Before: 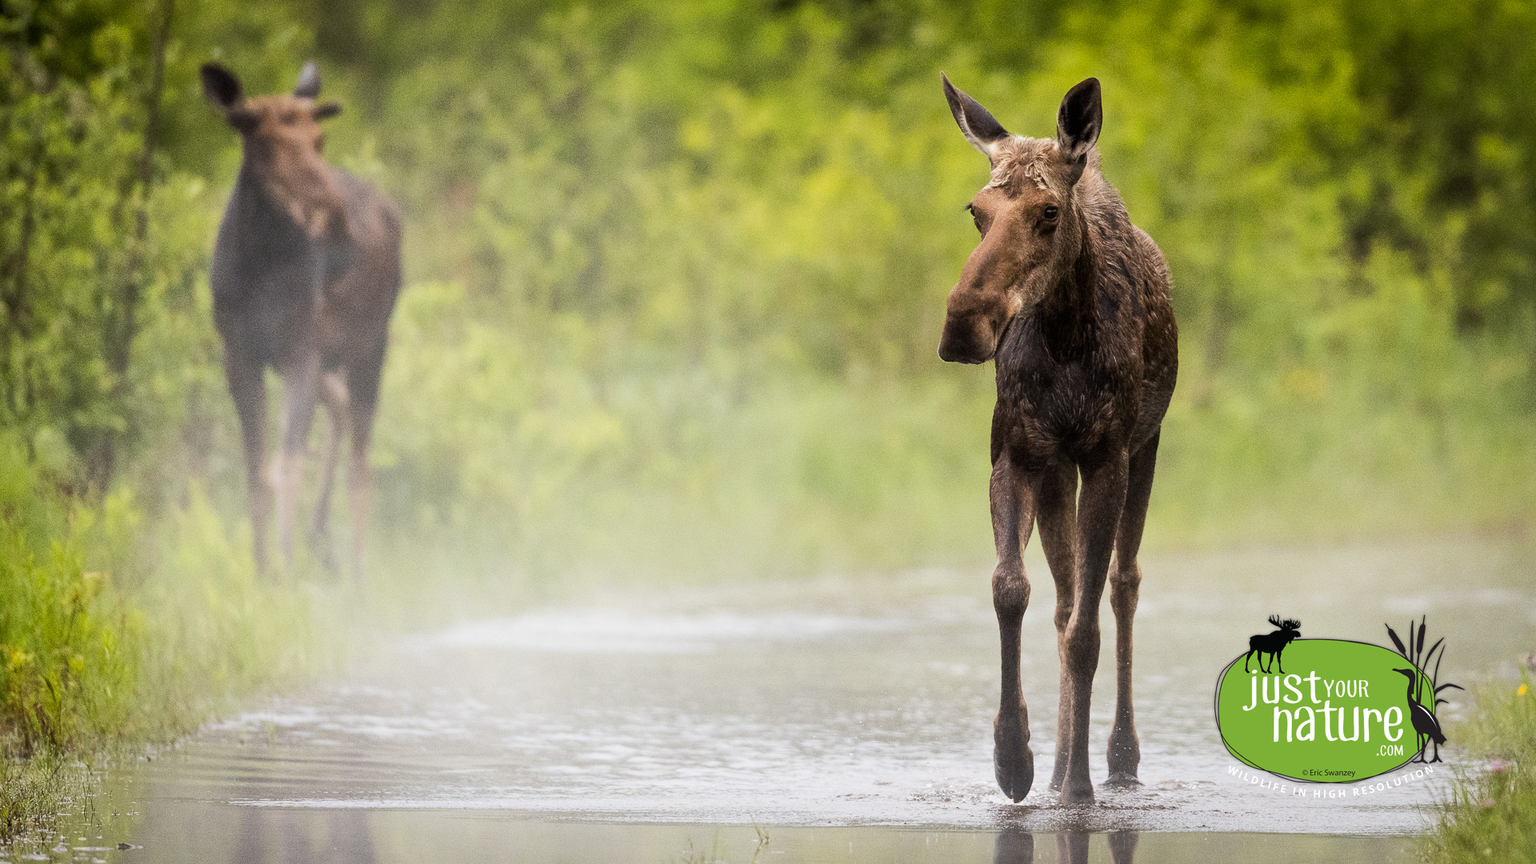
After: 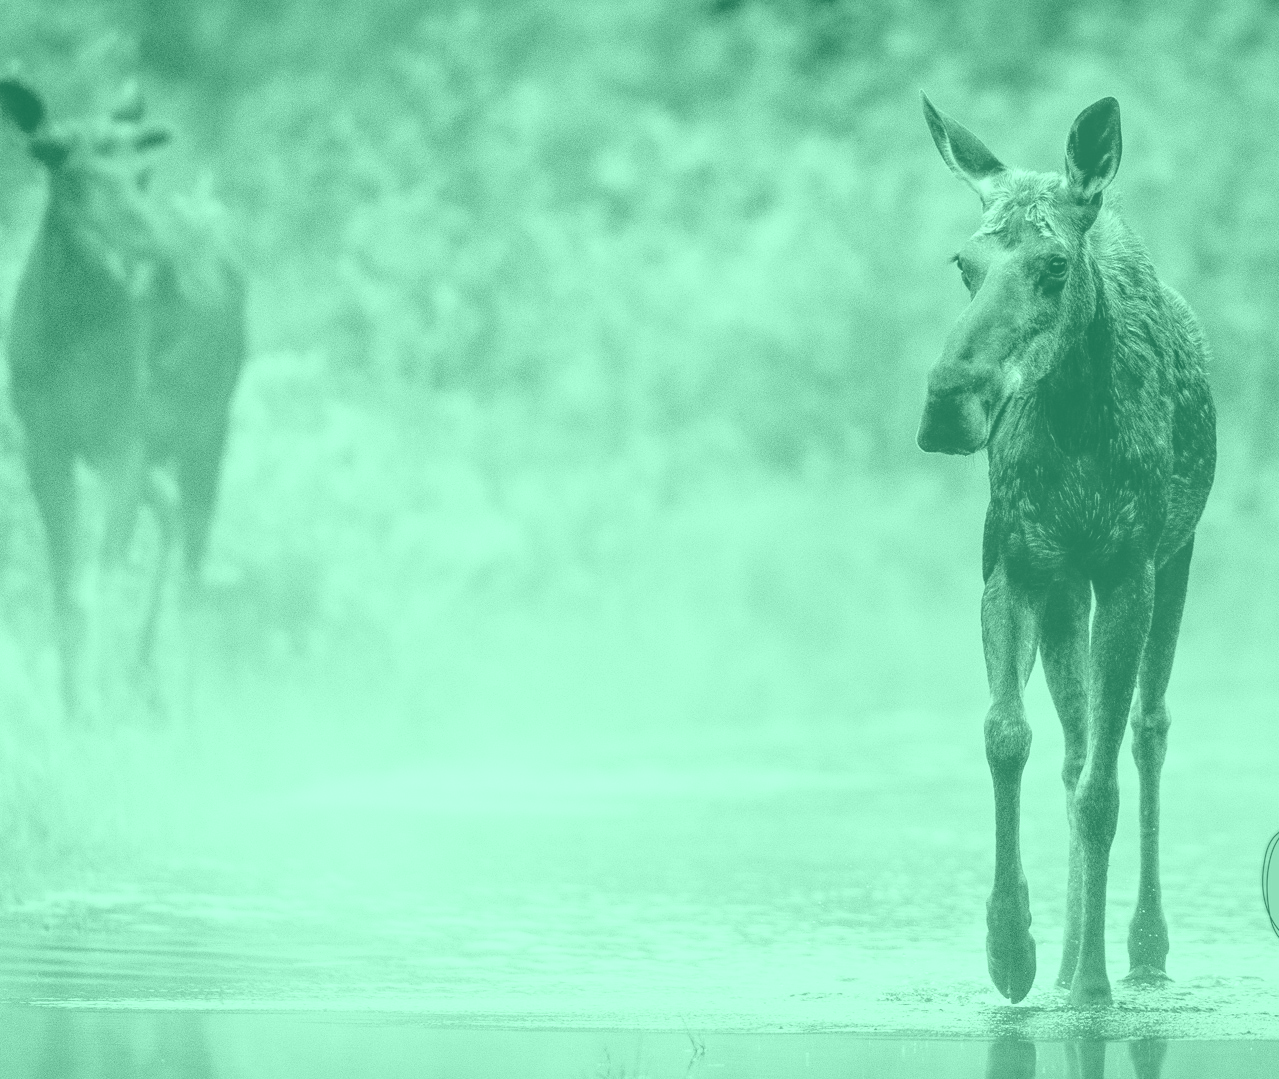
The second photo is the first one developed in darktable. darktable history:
colorize: hue 147.6°, saturation 65%, lightness 21.64%
exposure: black level correction 0, exposure 1.3 EV, compensate exposure bias true, compensate highlight preservation false
local contrast: on, module defaults
base curve: curves: ch0 [(0, 0.024) (0.055, 0.065) (0.121, 0.166) (0.236, 0.319) (0.693, 0.726) (1, 1)], preserve colors none
crop and rotate: left 13.342%, right 19.991%
